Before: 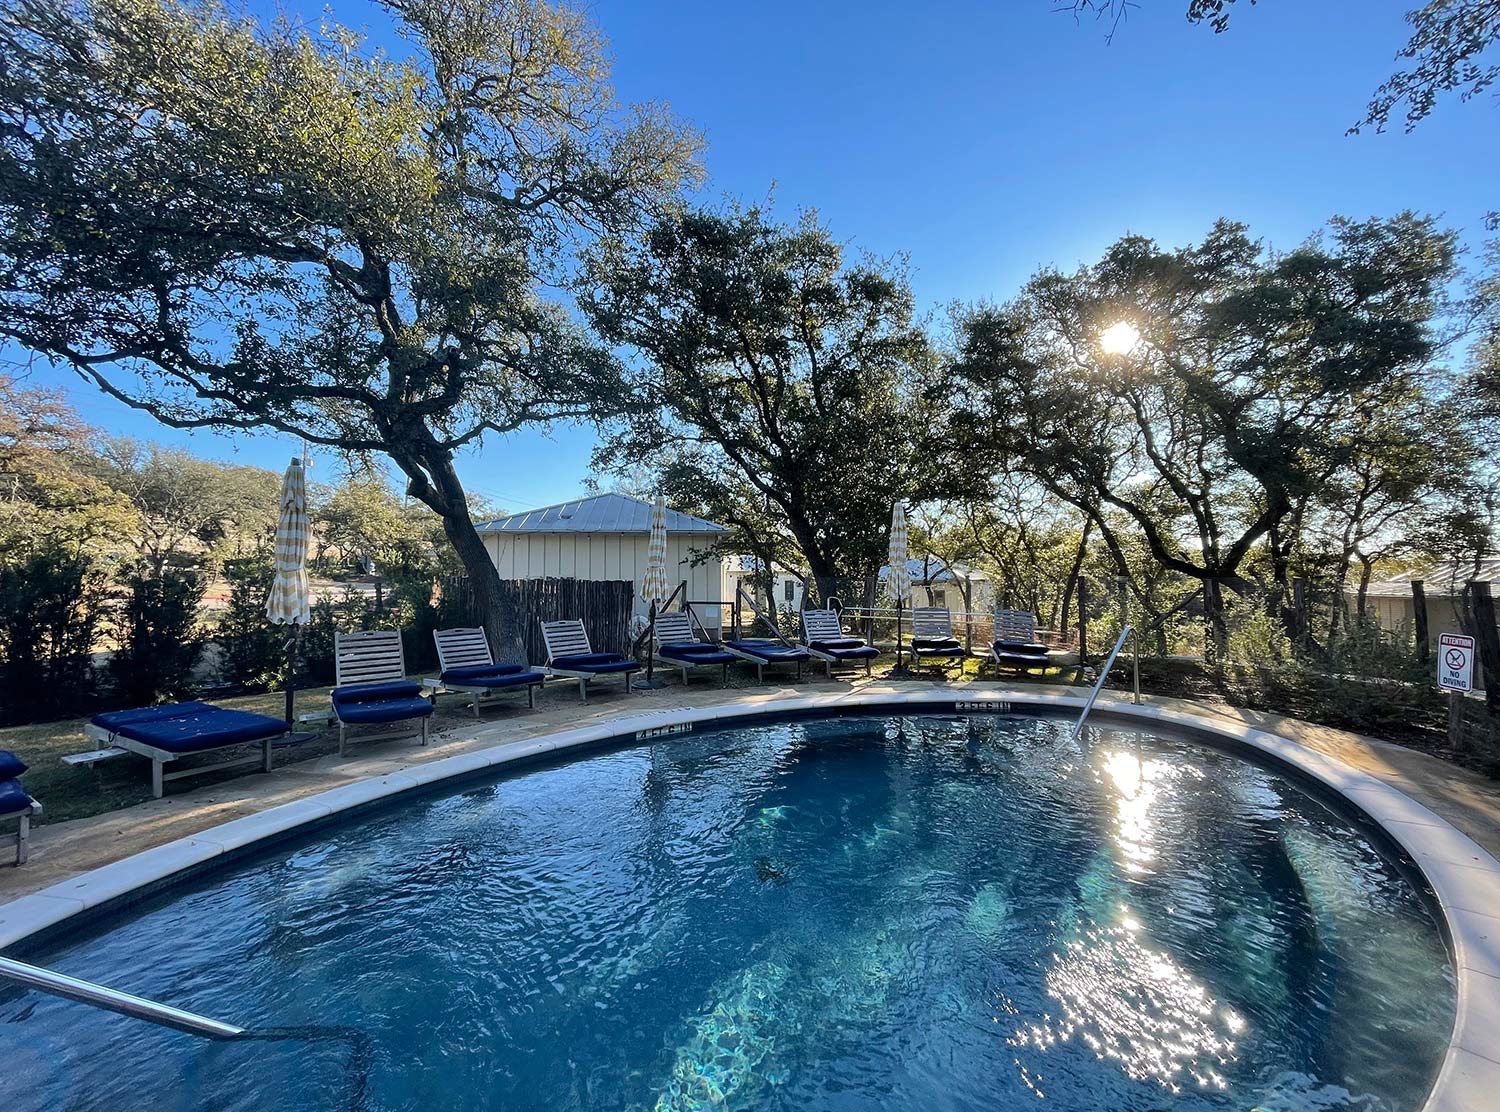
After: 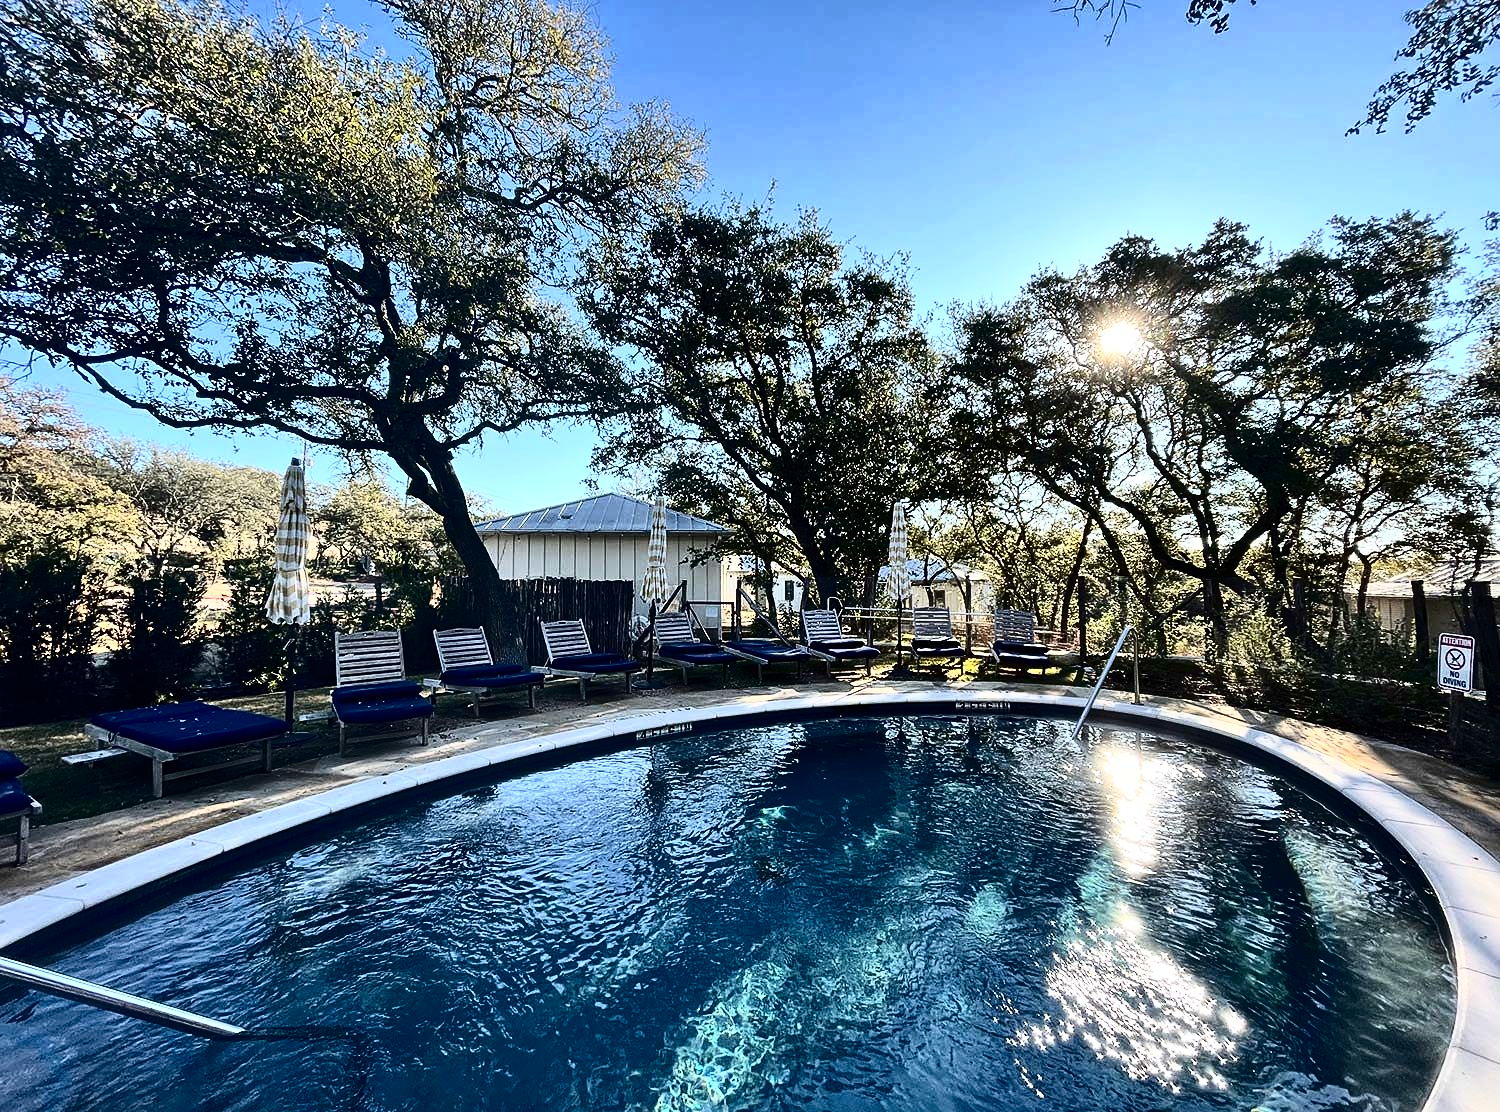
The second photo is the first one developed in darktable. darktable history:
tone curve: curves: ch0 [(0, 0) (0.003, 0.003) (0.011, 0.006) (0.025, 0.012) (0.044, 0.02) (0.069, 0.023) (0.1, 0.029) (0.136, 0.037) (0.177, 0.058) (0.224, 0.084) (0.277, 0.137) (0.335, 0.209) (0.399, 0.336) (0.468, 0.478) (0.543, 0.63) (0.623, 0.789) (0.709, 0.903) (0.801, 0.967) (0.898, 0.987) (1, 1)], color space Lab, independent channels, preserve colors none
sharpen: amount 0.201
